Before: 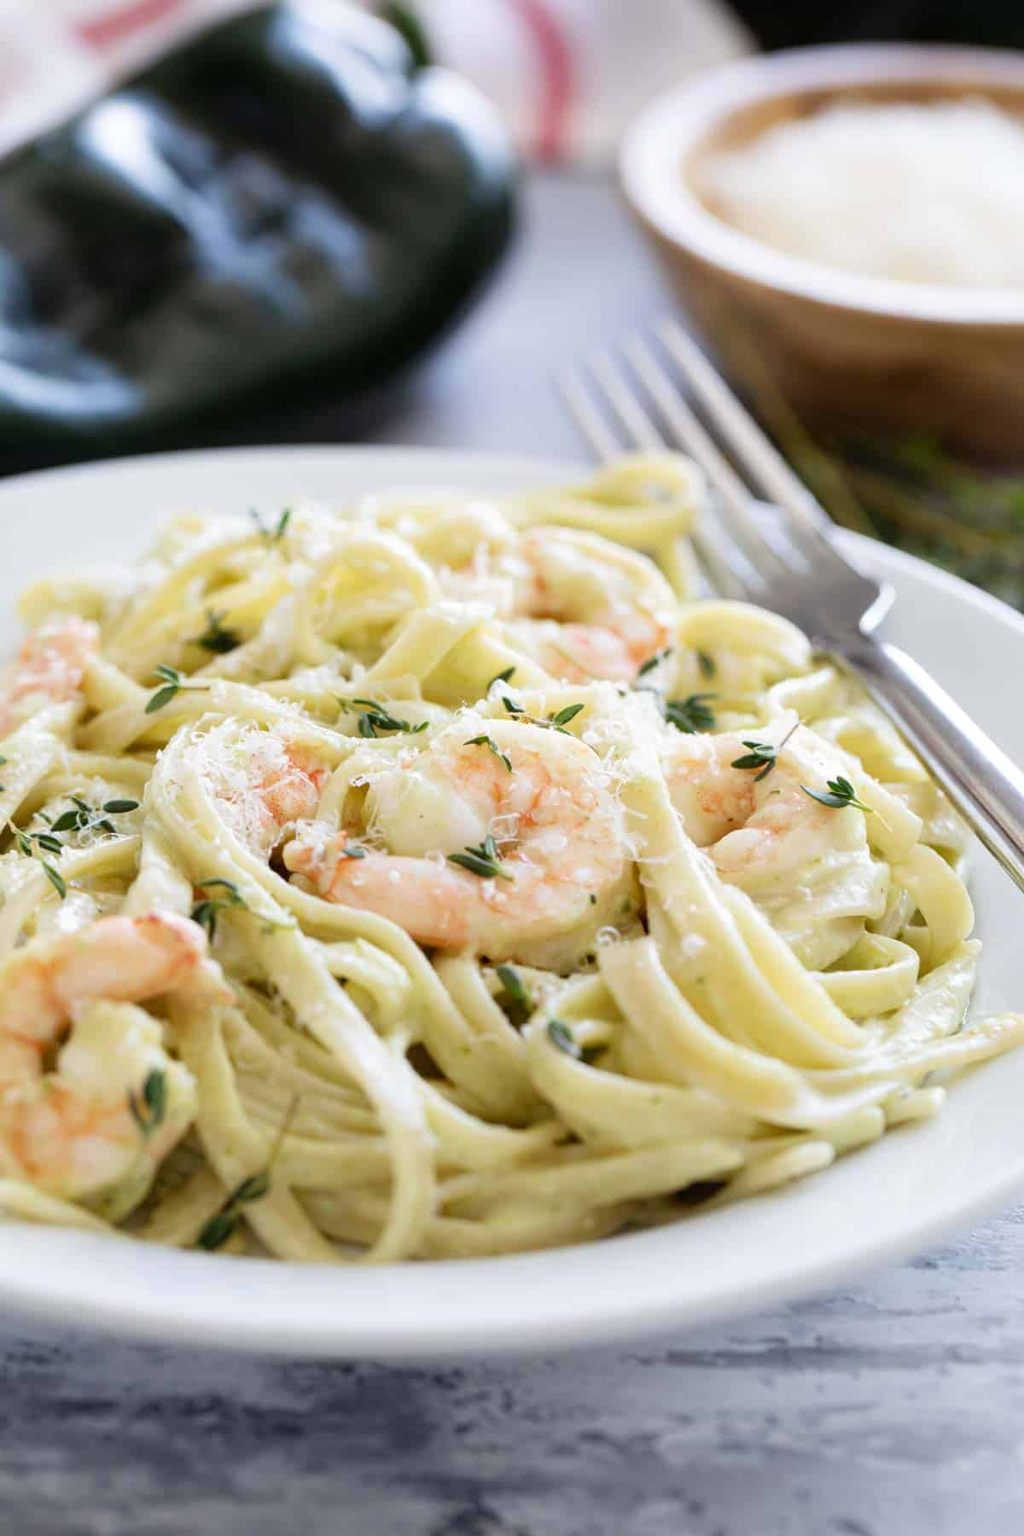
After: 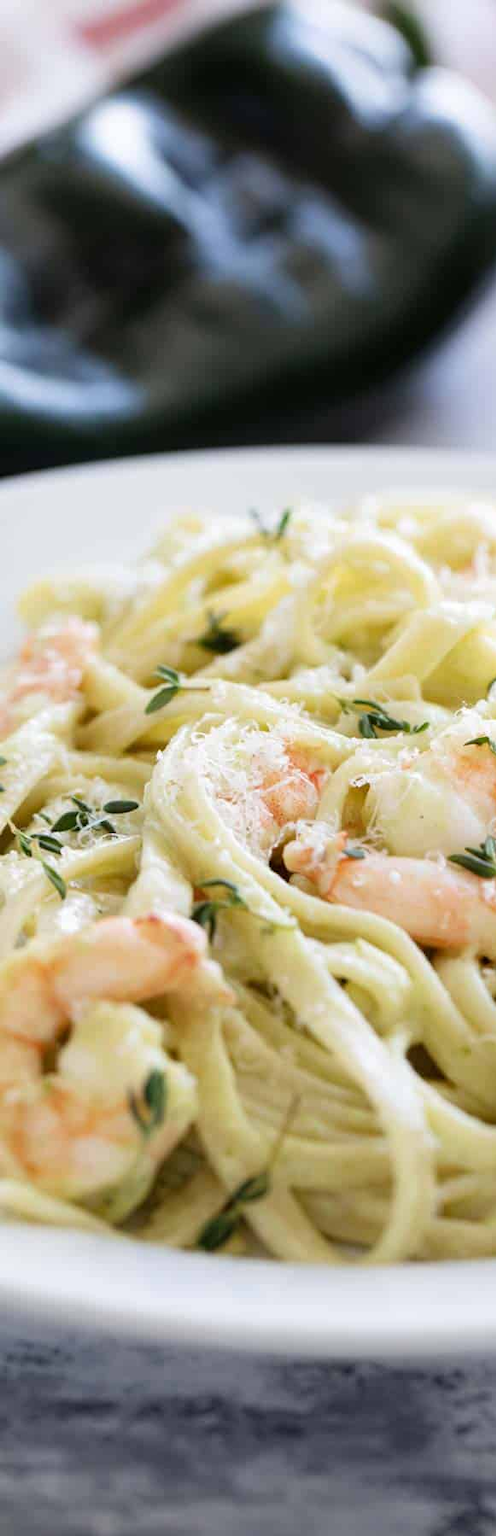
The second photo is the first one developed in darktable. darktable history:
crop and rotate: left 0.019%, top 0%, right 51.526%
